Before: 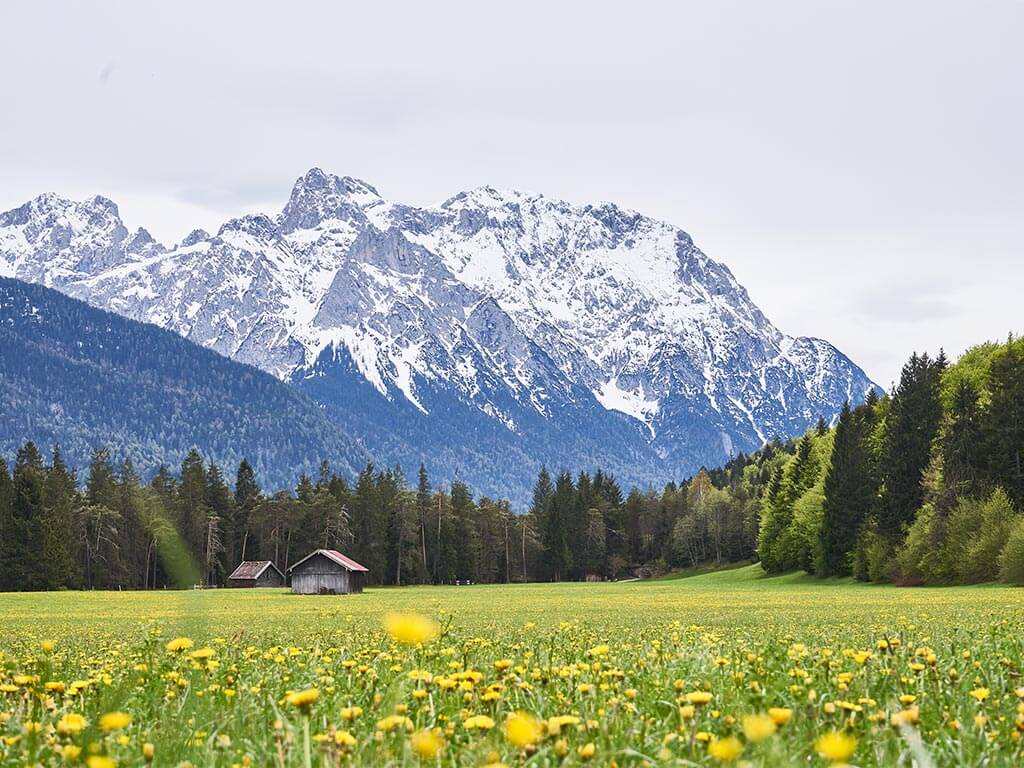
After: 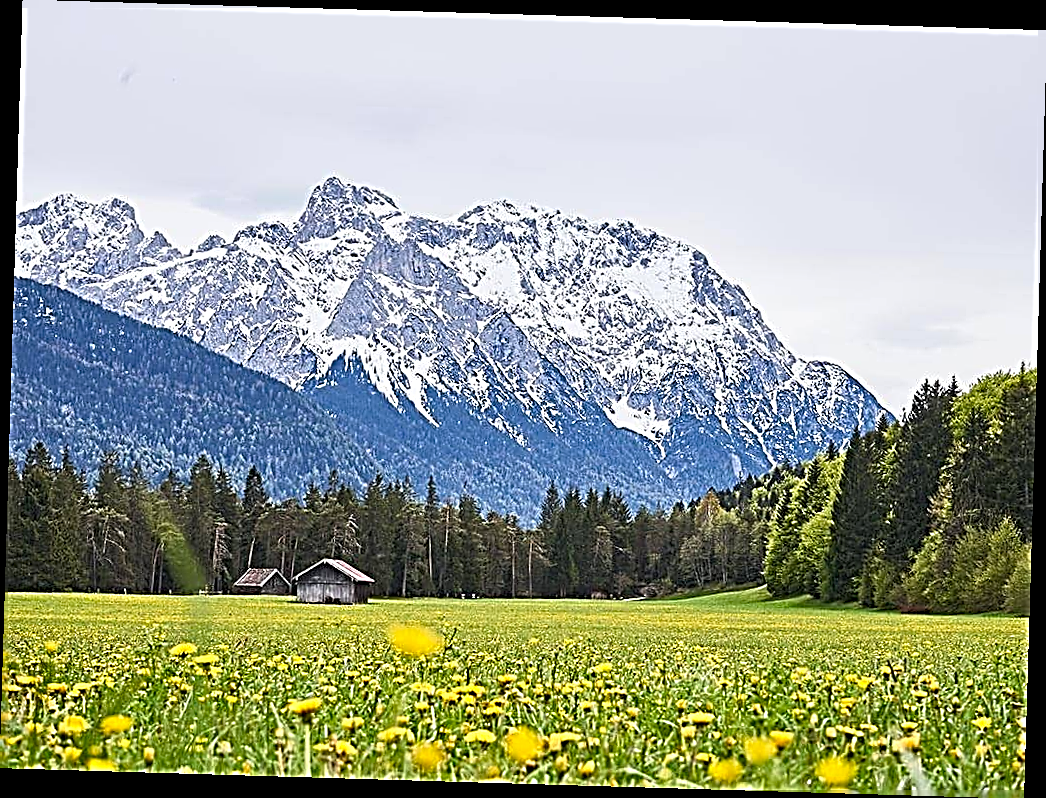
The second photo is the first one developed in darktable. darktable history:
rotate and perspective: rotation 1.72°, automatic cropping off
color balance: output saturation 110%
sharpen: radius 3.158, amount 1.731
